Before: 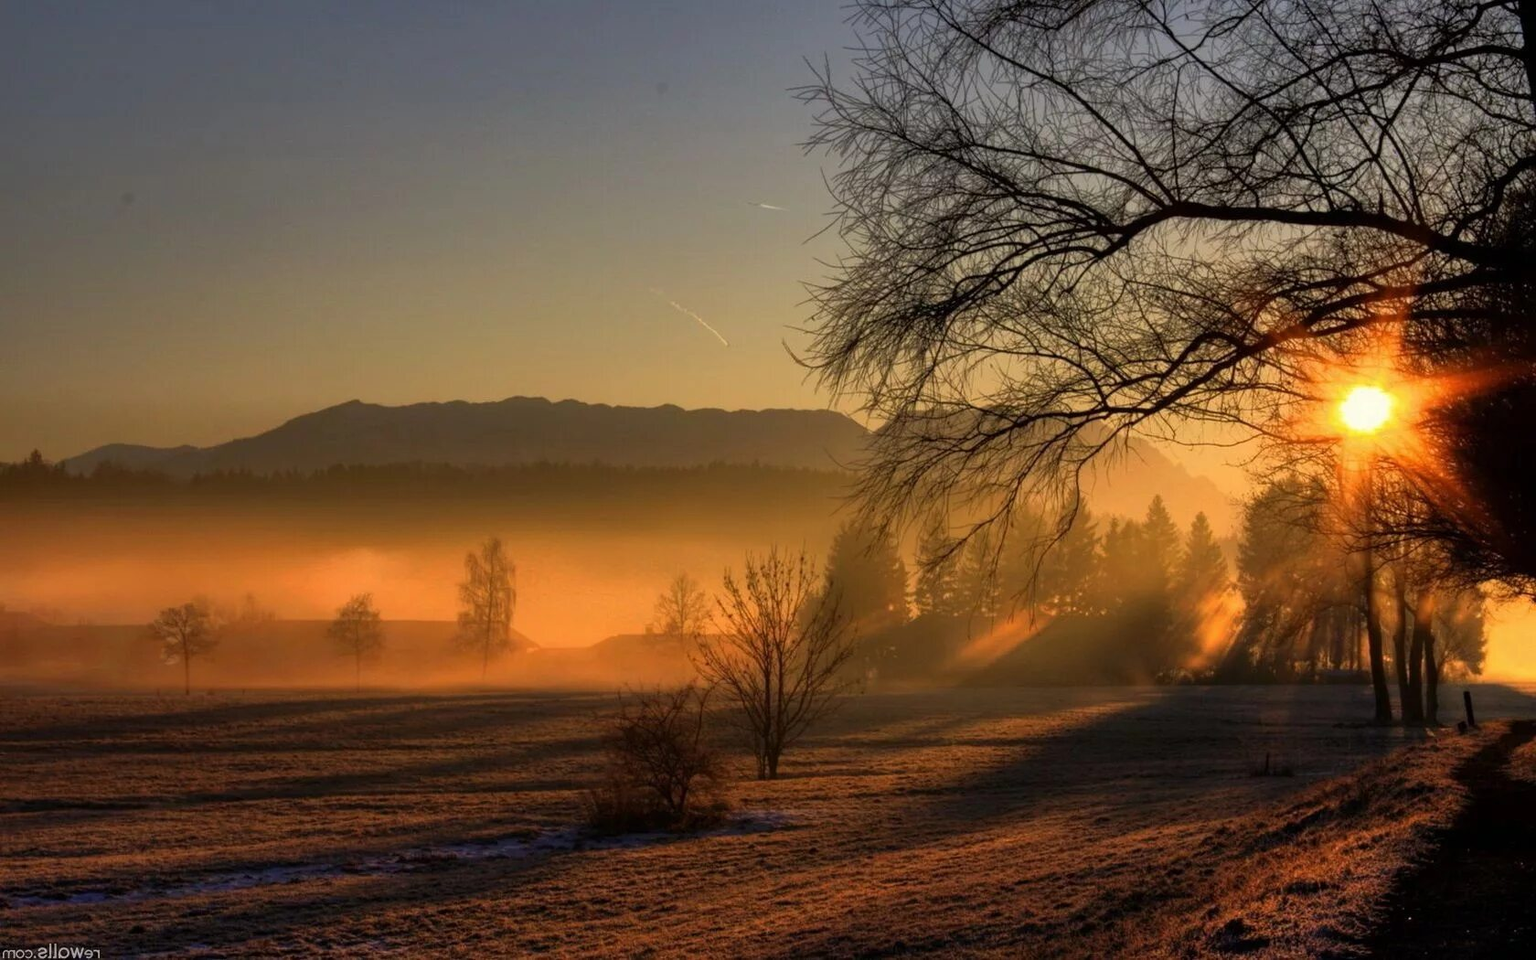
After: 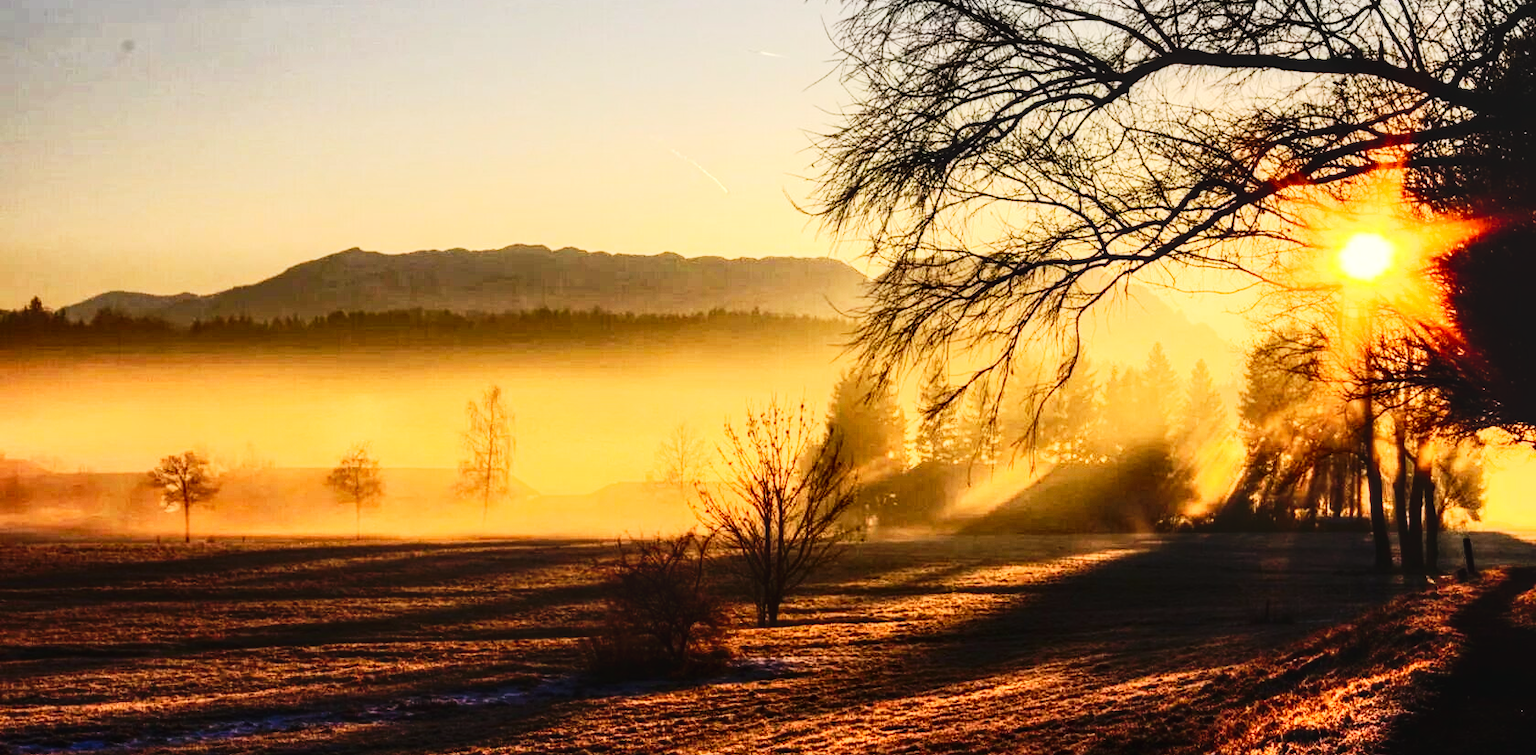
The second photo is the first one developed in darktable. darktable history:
local contrast: on, module defaults
exposure: black level correction 0, exposure 1.001 EV, compensate highlight preservation false
tone equalizer: -8 EV -0.764 EV, -7 EV -0.73 EV, -6 EV -0.638 EV, -5 EV -0.396 EV, -3 EV 0.4 EV, -2 EV 0.6 EV, -1 EV 0.697 EV, +0 EV 0.761 EV, edges refinement/feathering 500, mask exposure compensation -1.57 EV, preserve details no
shadows and highlights: radius 125.53, shadows 21.09, highlights -21.74, low approximation 0.01
contrast brightness saturation: contrast 0.298
color correction: highlights a* 0.56, highlights b* 2.78, saturation 1.1
tone curve: curves: ch0 [(0, 0.022) (0.114, 0.096) (0.282, 0.299) (0.456, 0.51) (0.613, 0.693) (0.786, 0.843) (0.999, 0.949)]; ch1 [(0, 0) (0.384, 0.365) (0.463, 0.447) (0.486, 0.474) (0.503, 0.5) (0.535, 0.522) (0.555, 0.546) (0.593, 0.599) (0.755, 0.793) (1, 1)]; ch2 [(0, 0) (0.369, 0.375) (0.449, 0.434) (0.501, 0.5) (0.528, 0.517) (0.561, 0.57) (0.612, 0.631) (0.668, 0.659) (1, 1)], preserve colors none
crop and rotate: top 15.948%, bottom 5.369%
